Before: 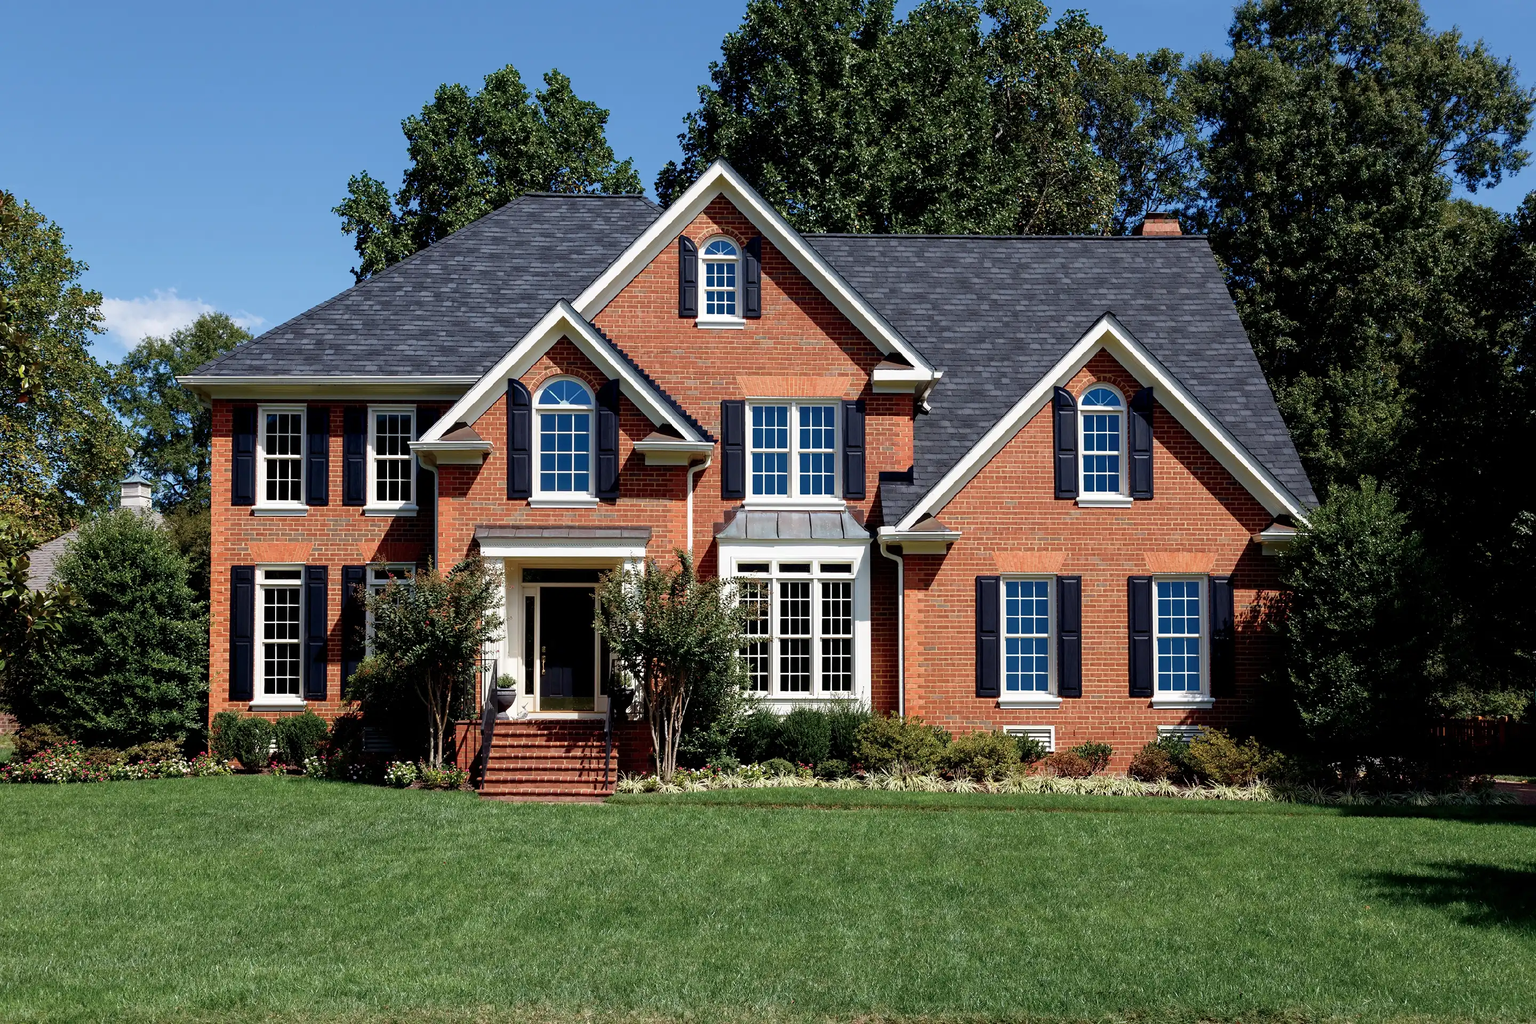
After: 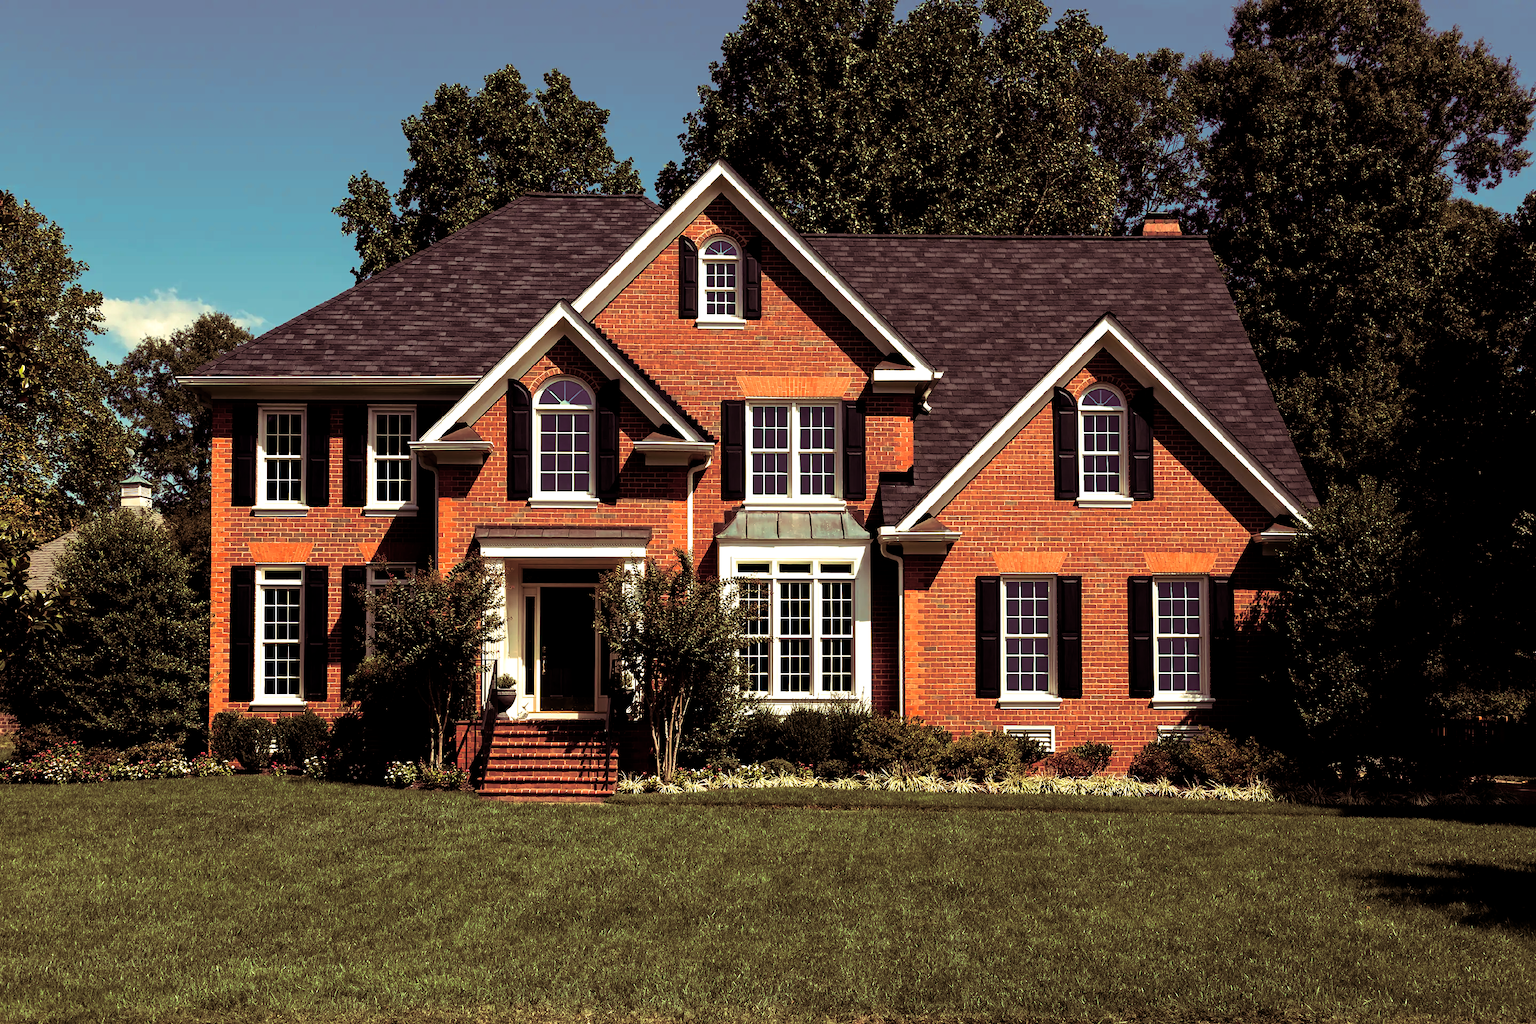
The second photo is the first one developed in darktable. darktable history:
color balance: mode lift, gamma, gain (sRGB), lift [1.014, 0.966, 0.918, 0.87], gamma [0.86, 0.734, 0.918, 0.976], gain [1.063, 1.13, 1.063, 0.86]
split-toning: on, module defaults
